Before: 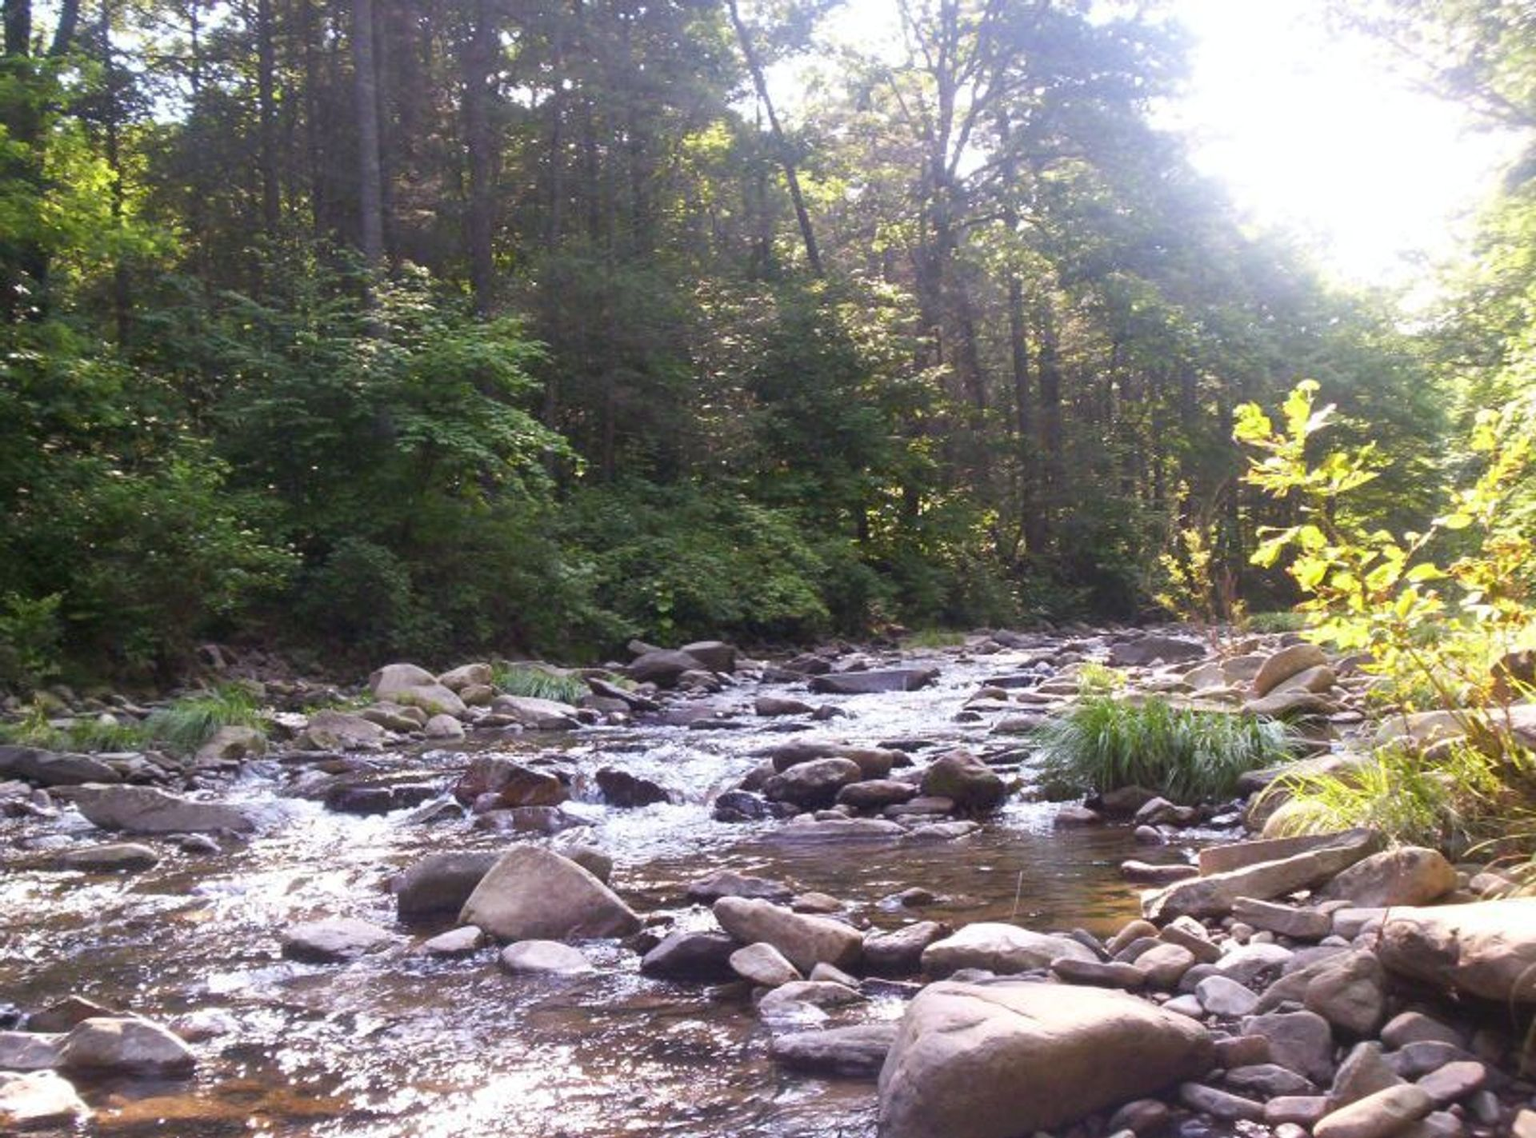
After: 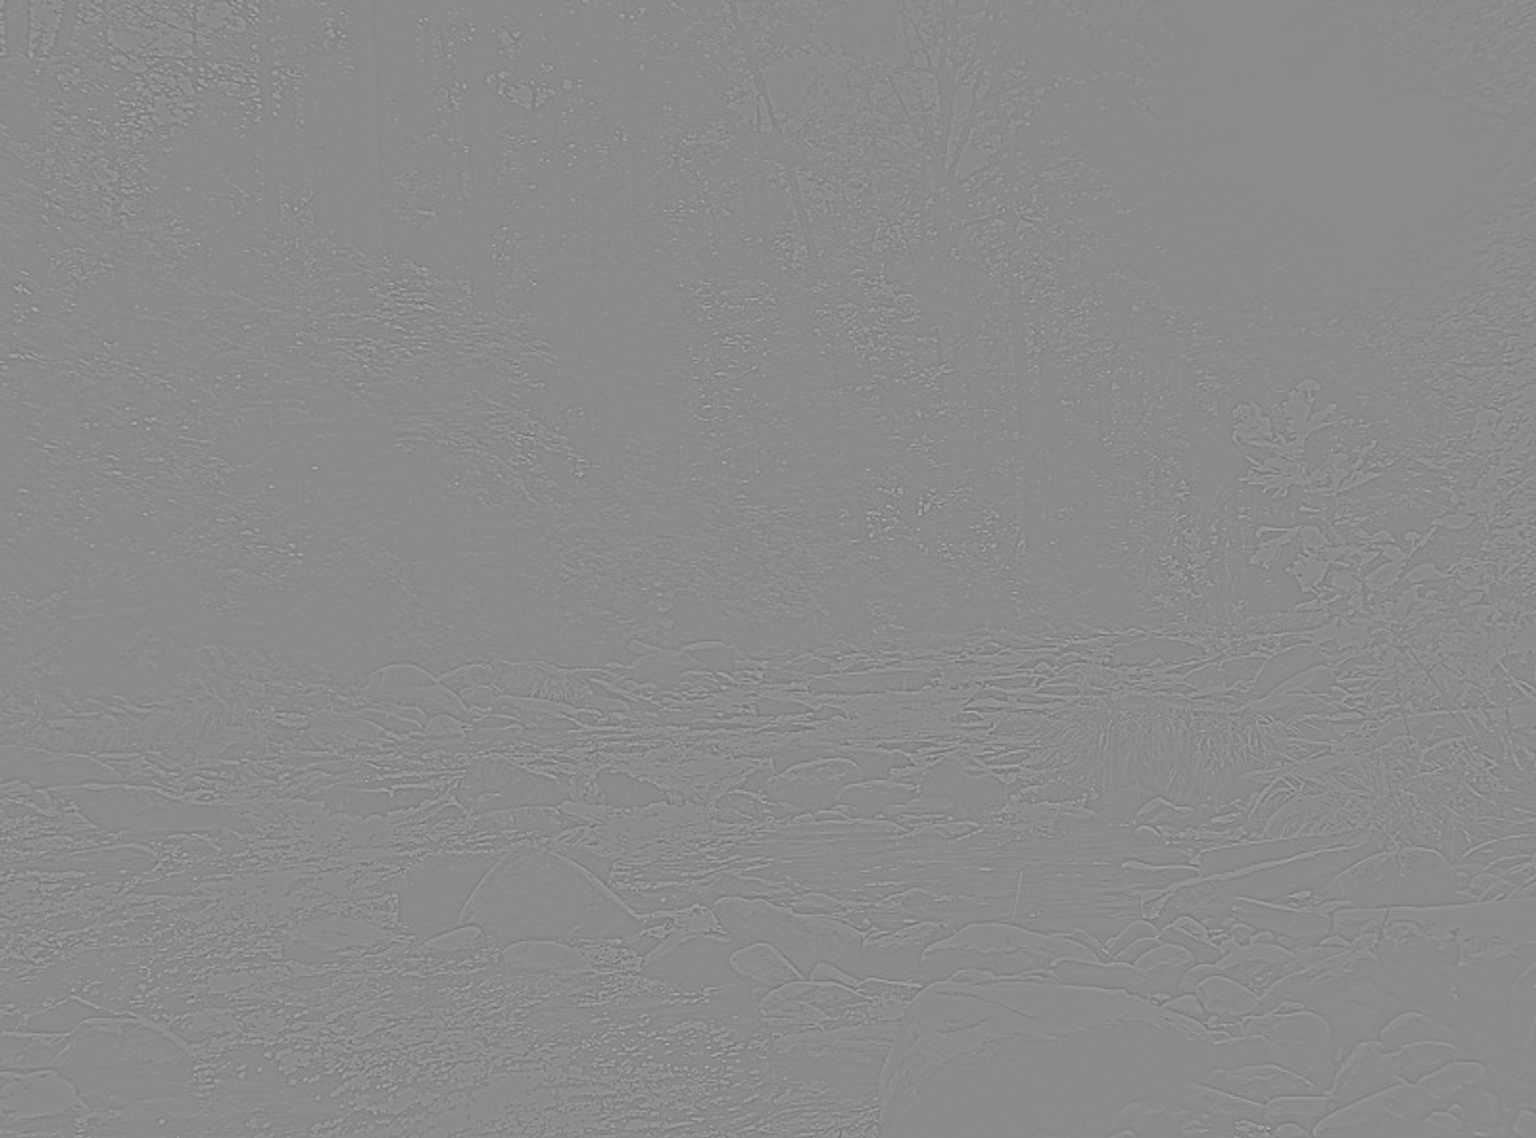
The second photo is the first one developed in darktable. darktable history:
color balance rgb: perceptual saturation grading › global saturation 20%, perceptual saturation grading › highlights -50%, perceptual saturation grading › shadows 30%, perceptual brilliance grading › global brilliance 10%, perceptual brilliance grading › shadows 15%
tone equalizer: on, module defaults
highpass: sharpness 5.84%, contrast boost 8.44%
